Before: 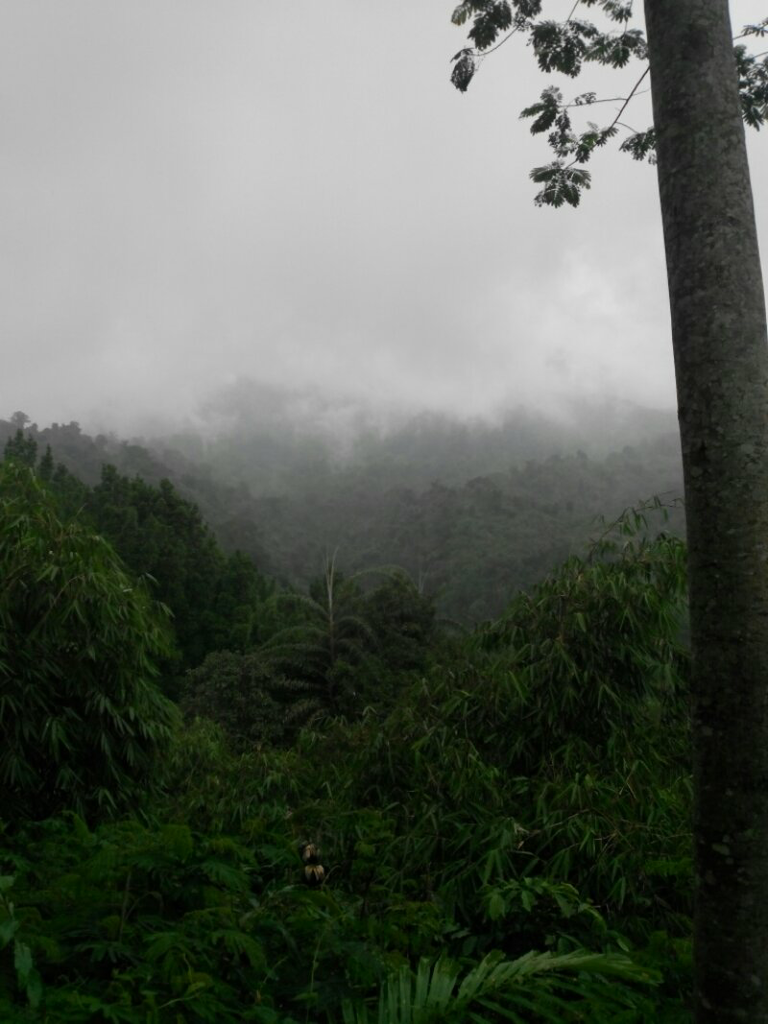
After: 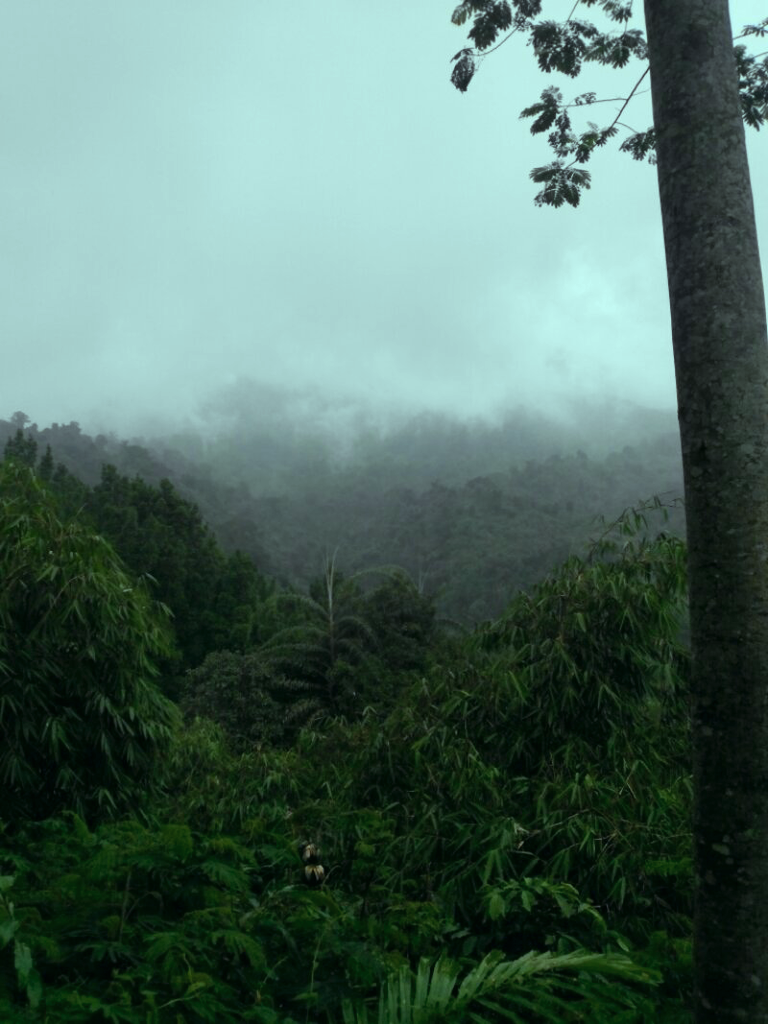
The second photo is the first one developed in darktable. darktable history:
shadows and highlights: shadows 30.86, highlights 0, soften with gaussian
color balance: mode lift, gamma, gain (sRGB), lift [0.997, 0.979, 1.021, 1.011], gamma [1, 1.084, 0.916, 0.998], gain [1, 0.87, 1.13, 1.101], contrast 4.55%, contrast fulcrum 38.24%, output saturation 104.09%
